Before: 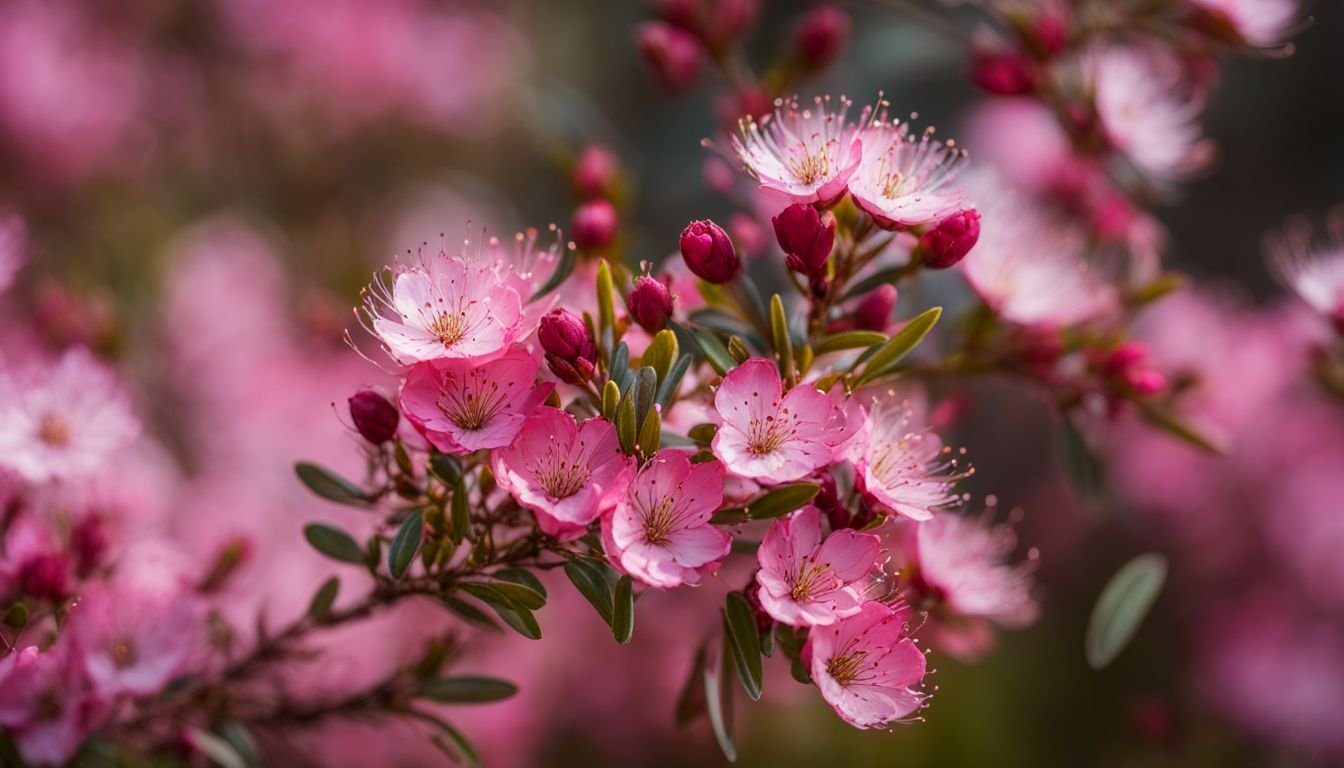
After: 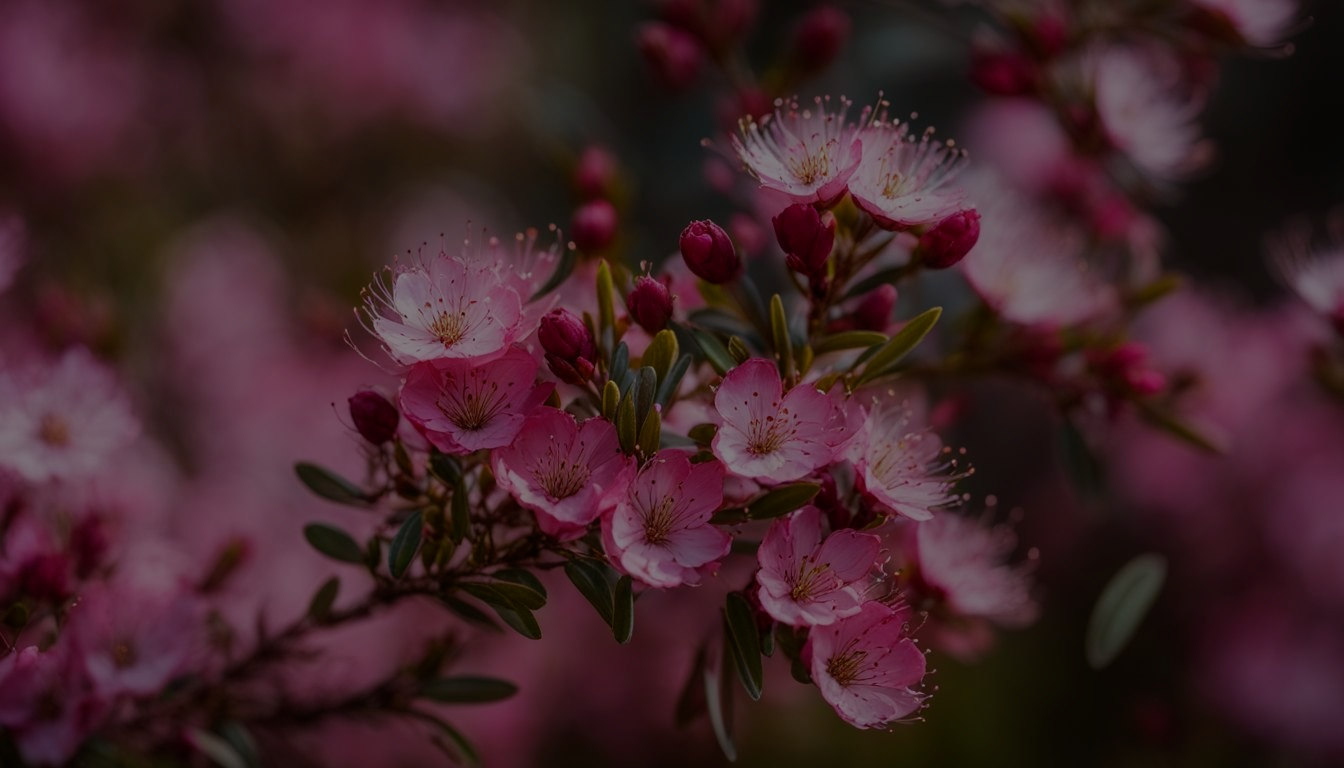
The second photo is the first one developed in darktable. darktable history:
exposure: exposure -2.099 EV, compensate highlight preservation false
